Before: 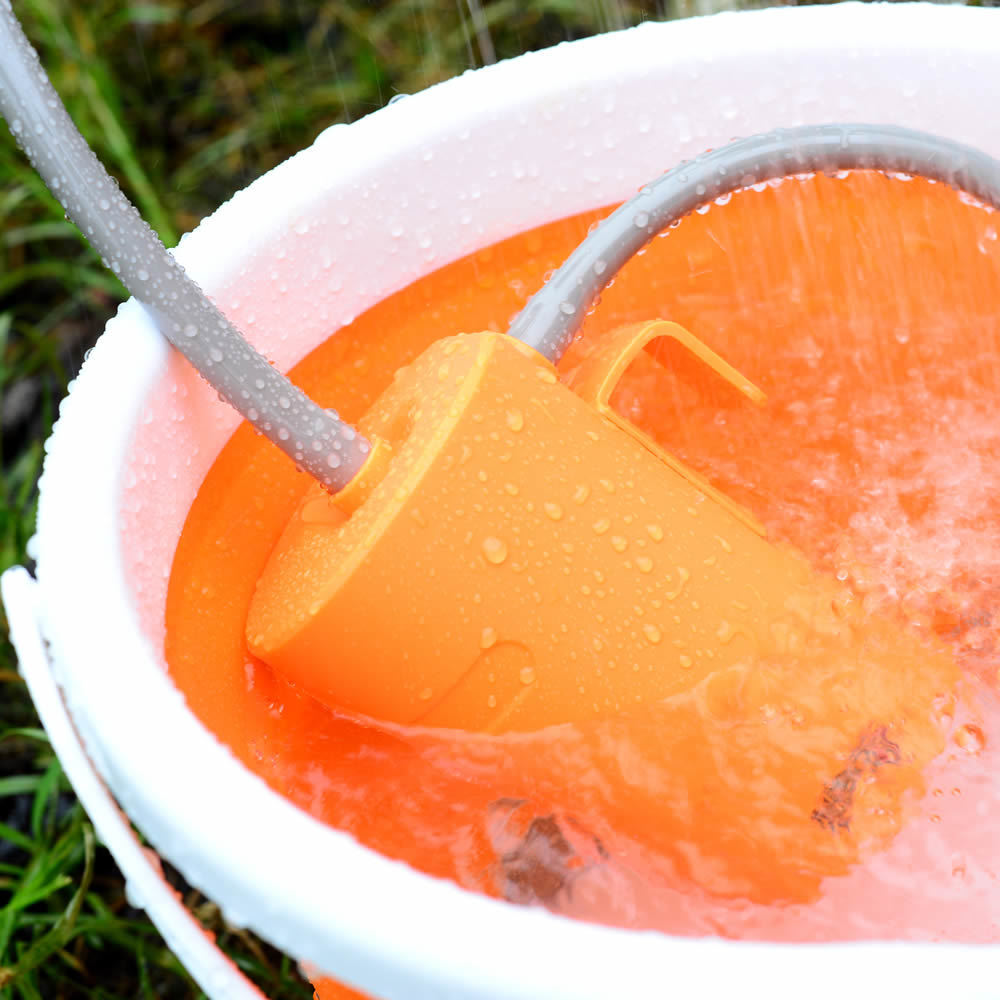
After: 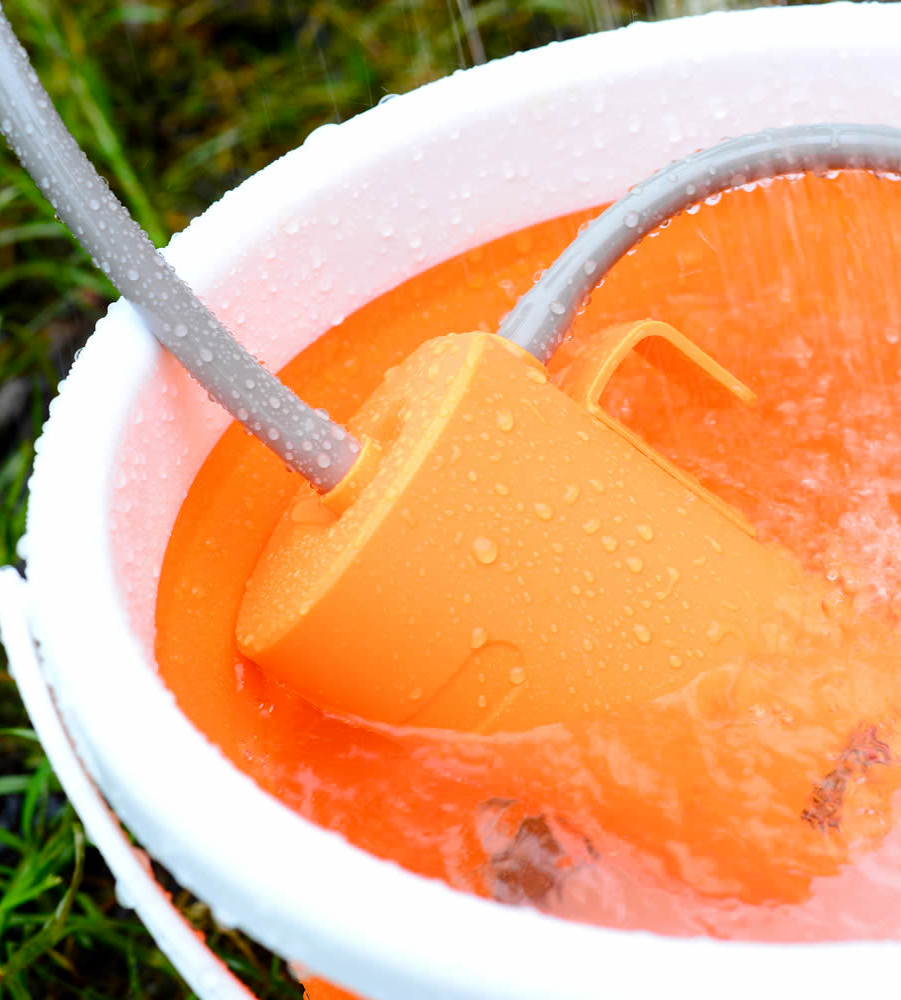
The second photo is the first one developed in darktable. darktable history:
crop and rotate: left 1.088%, right 8.807%
color balance rgb: perceptual saturation grading › global saturation 20%, perceptual saturation grading › highlights -25%, perceptual saturation grading › shadows 25%
